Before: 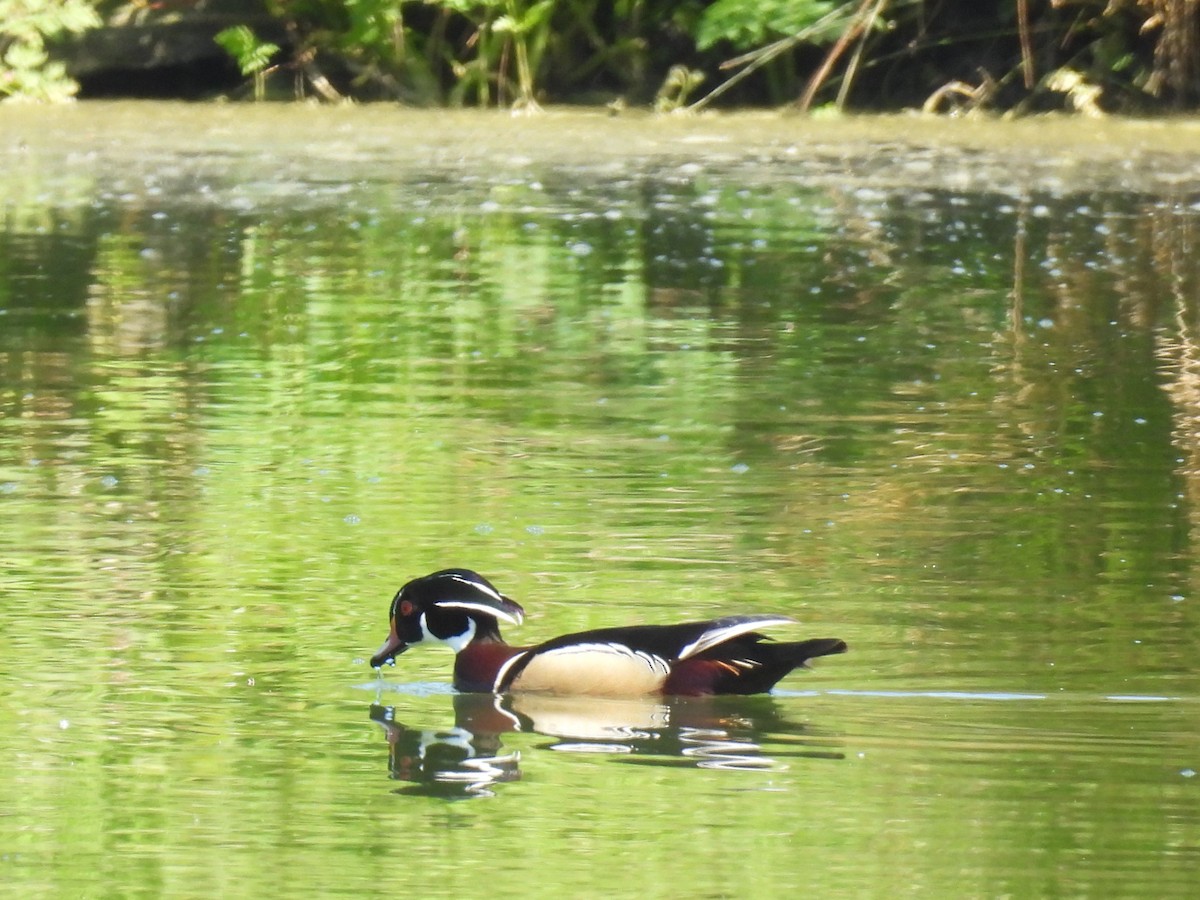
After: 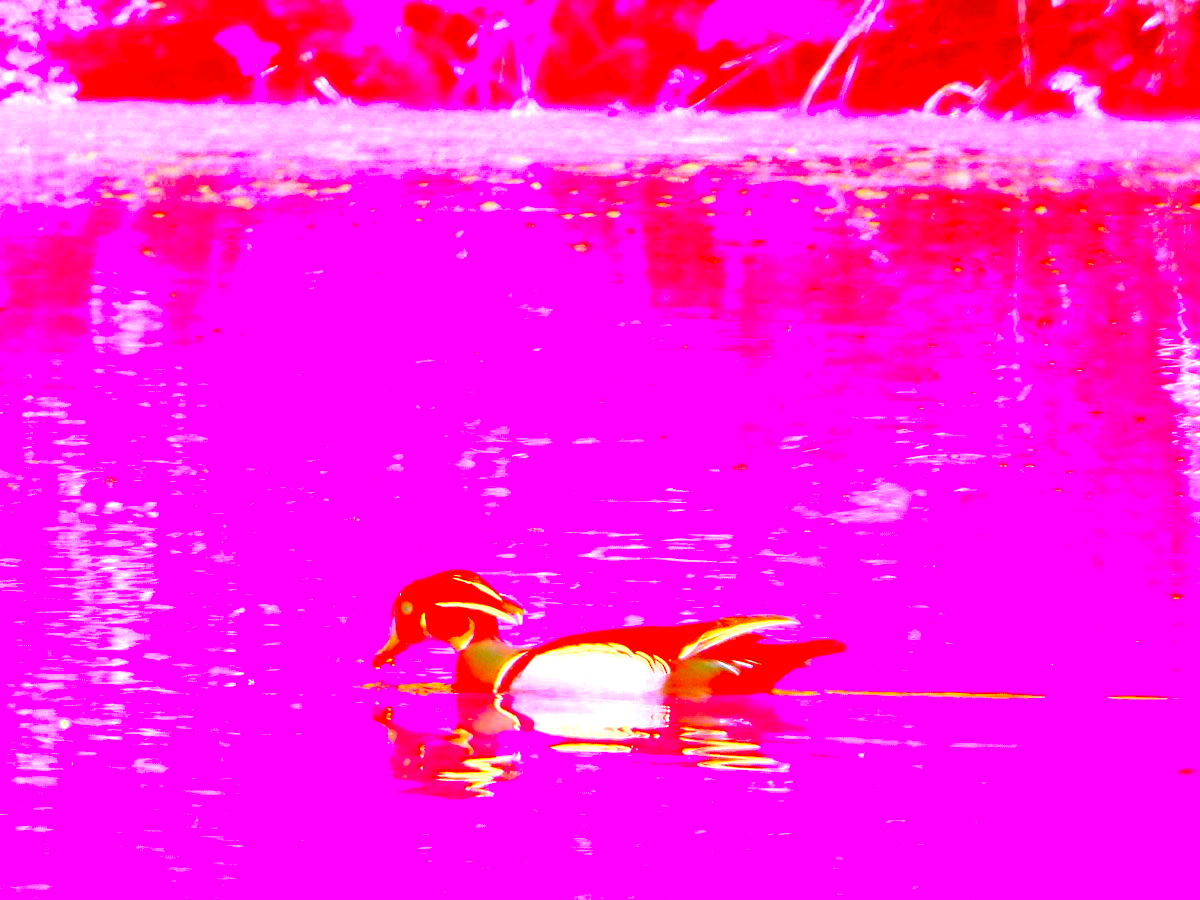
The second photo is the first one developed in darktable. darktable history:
local contrast: detail 72%
exposure: black level correction 0.001, exposure 1.848 EV, compensate highlight preservation false
color correction: highlights a* -39.66, highlights b* -39.84, shadows a* -39.4, shadows b* -39.59, saturation -2.95
